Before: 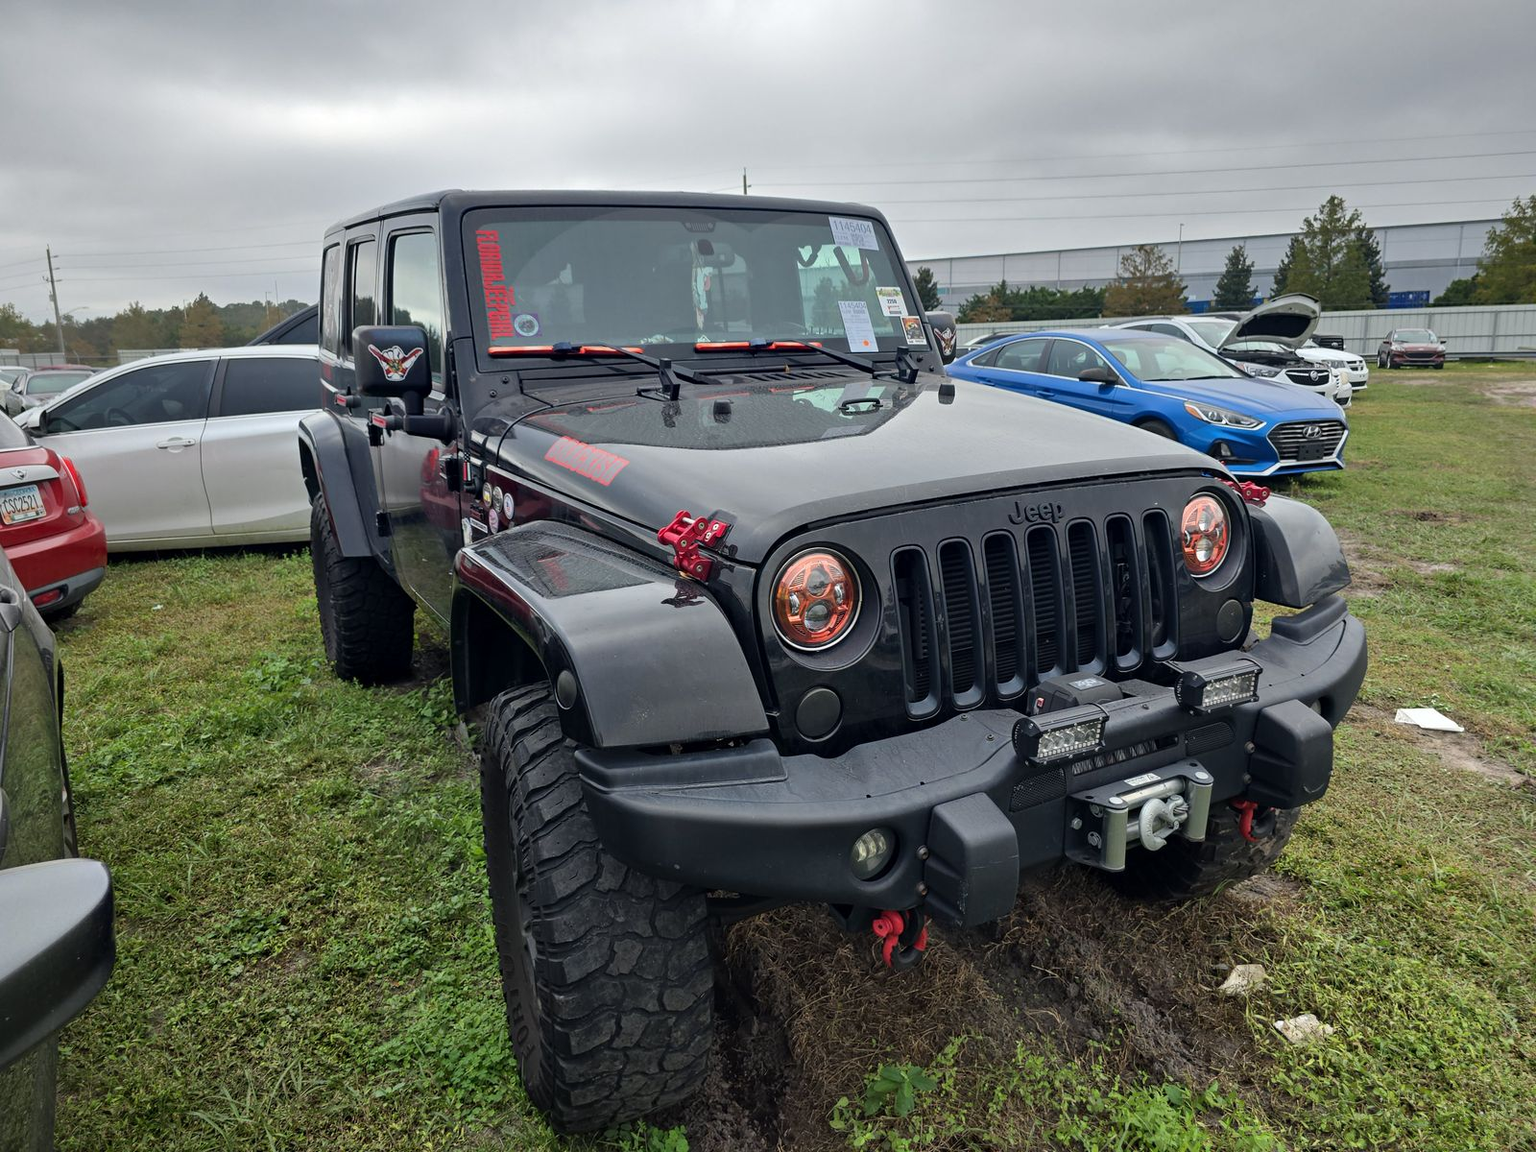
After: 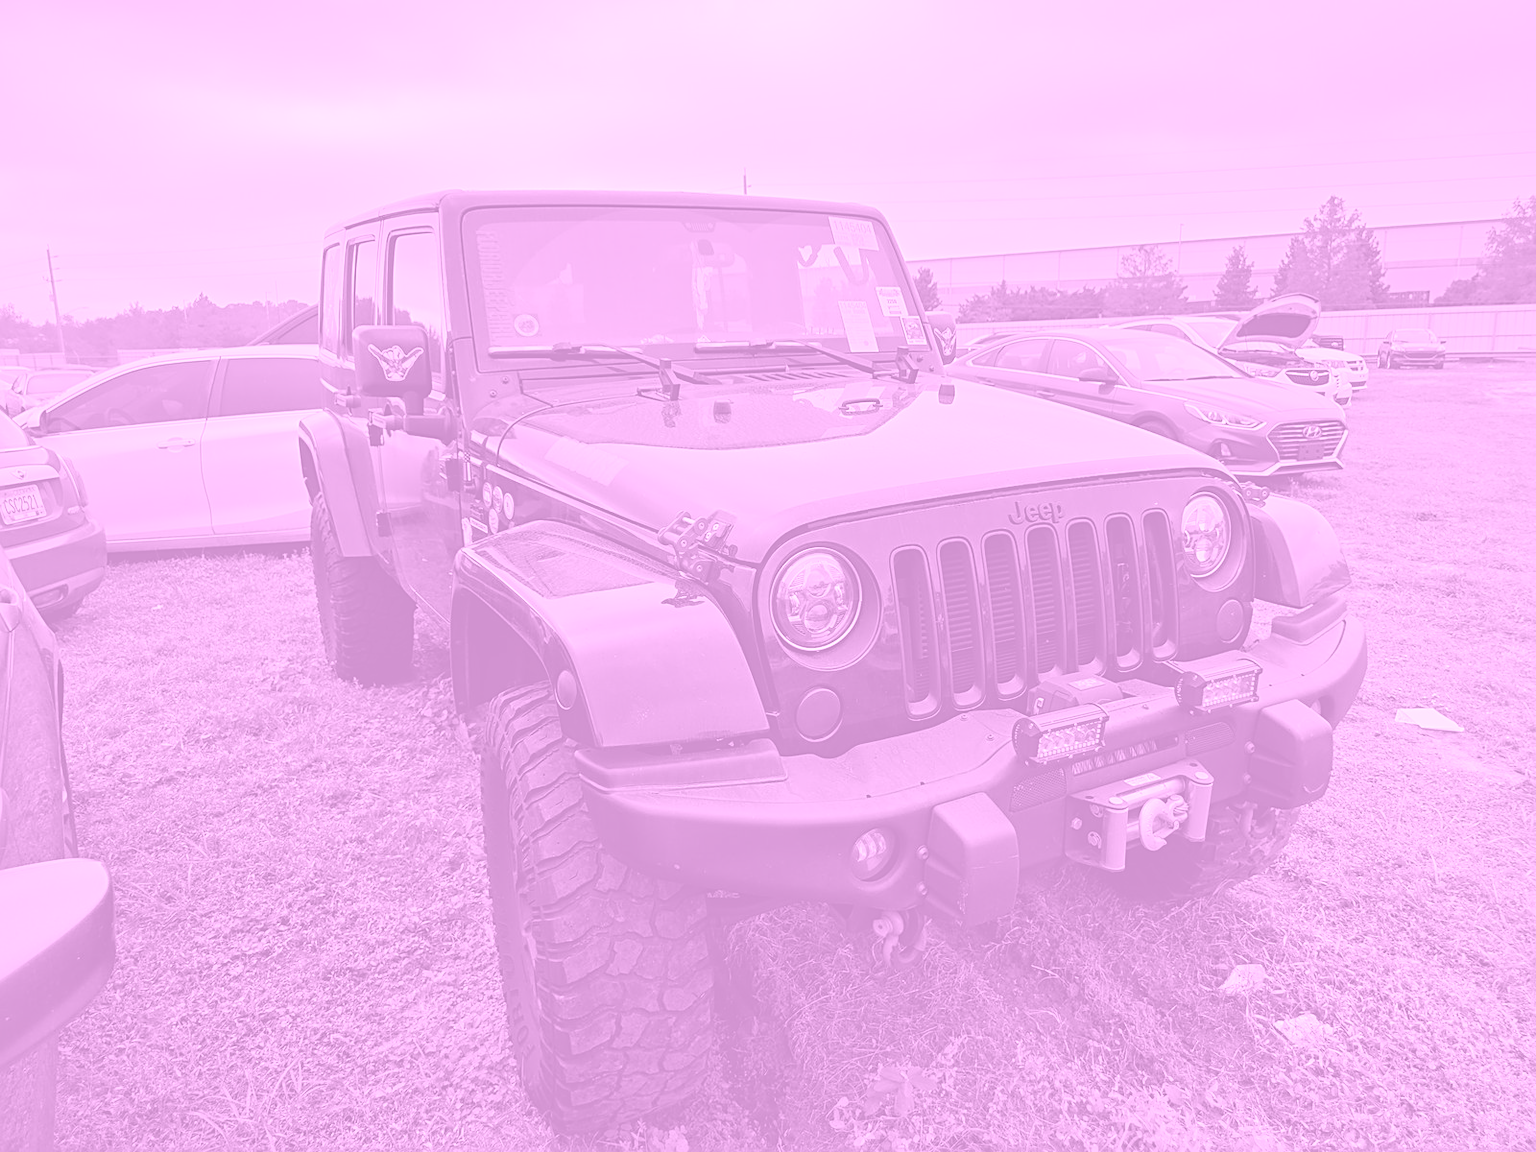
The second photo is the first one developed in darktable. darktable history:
sharpen: on, module defaults
colorize: hue 331.2°, saturation 75%, source mix 30.28%, lightness 70.52%, version 1
